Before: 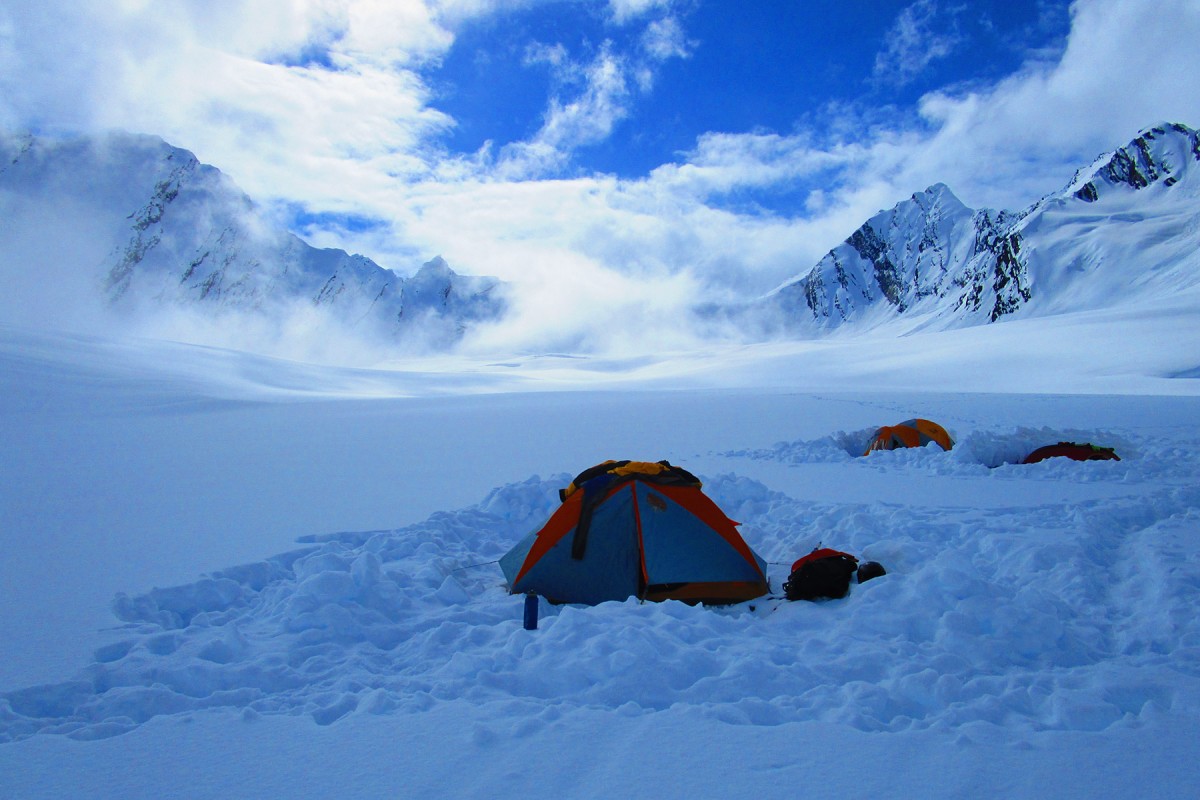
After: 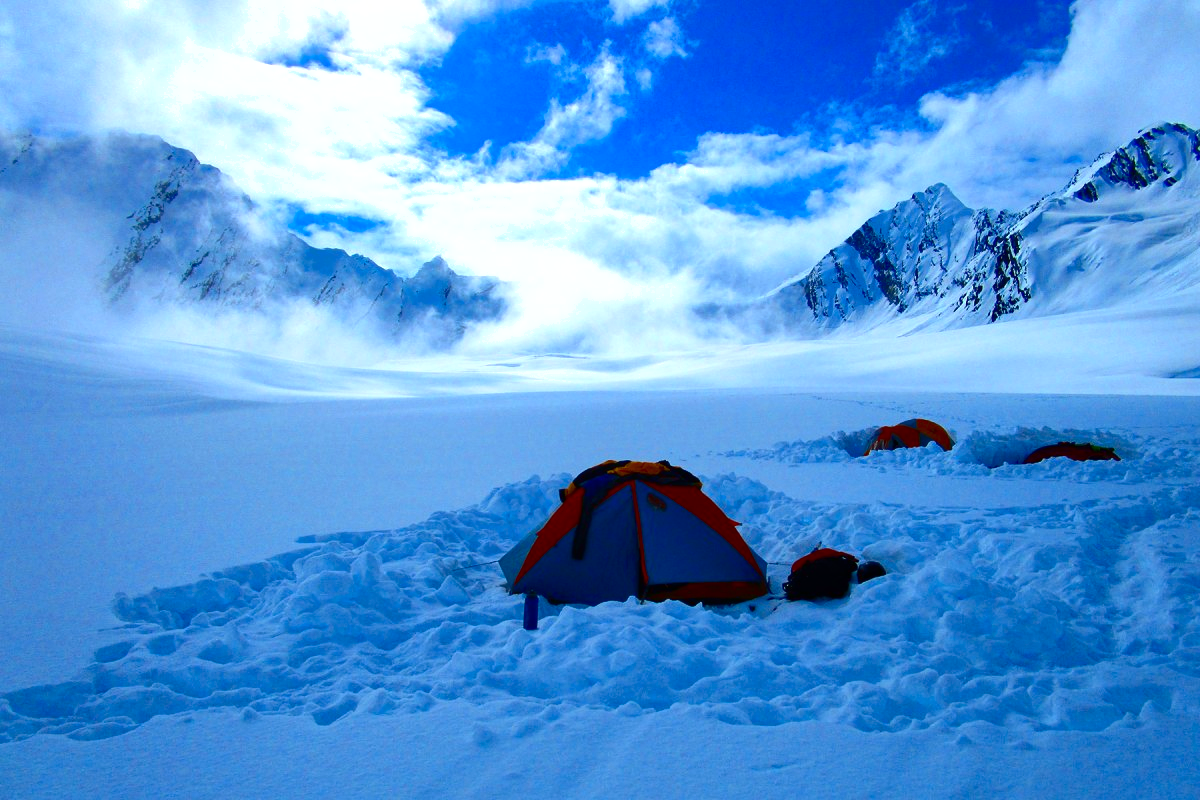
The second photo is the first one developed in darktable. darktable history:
contrast brightness saturation: contrast 0.21, brightness -0.11, saturation 0.21
shadows and highlights: on, module defaults
tone equalizer: -8 EV -0.417 EV, -7 EV -0.389 EV, -6 EV -0.333 EV, -5 EV -0.222 EV, -3 EV 0.222 EV, -2 EV 0.333 EV, -1 EV 0.389 EV, +0 EV 0.417 EV, edges refinement/feathering 500, mask exposure compensation -1.57 EV, preserve details no
